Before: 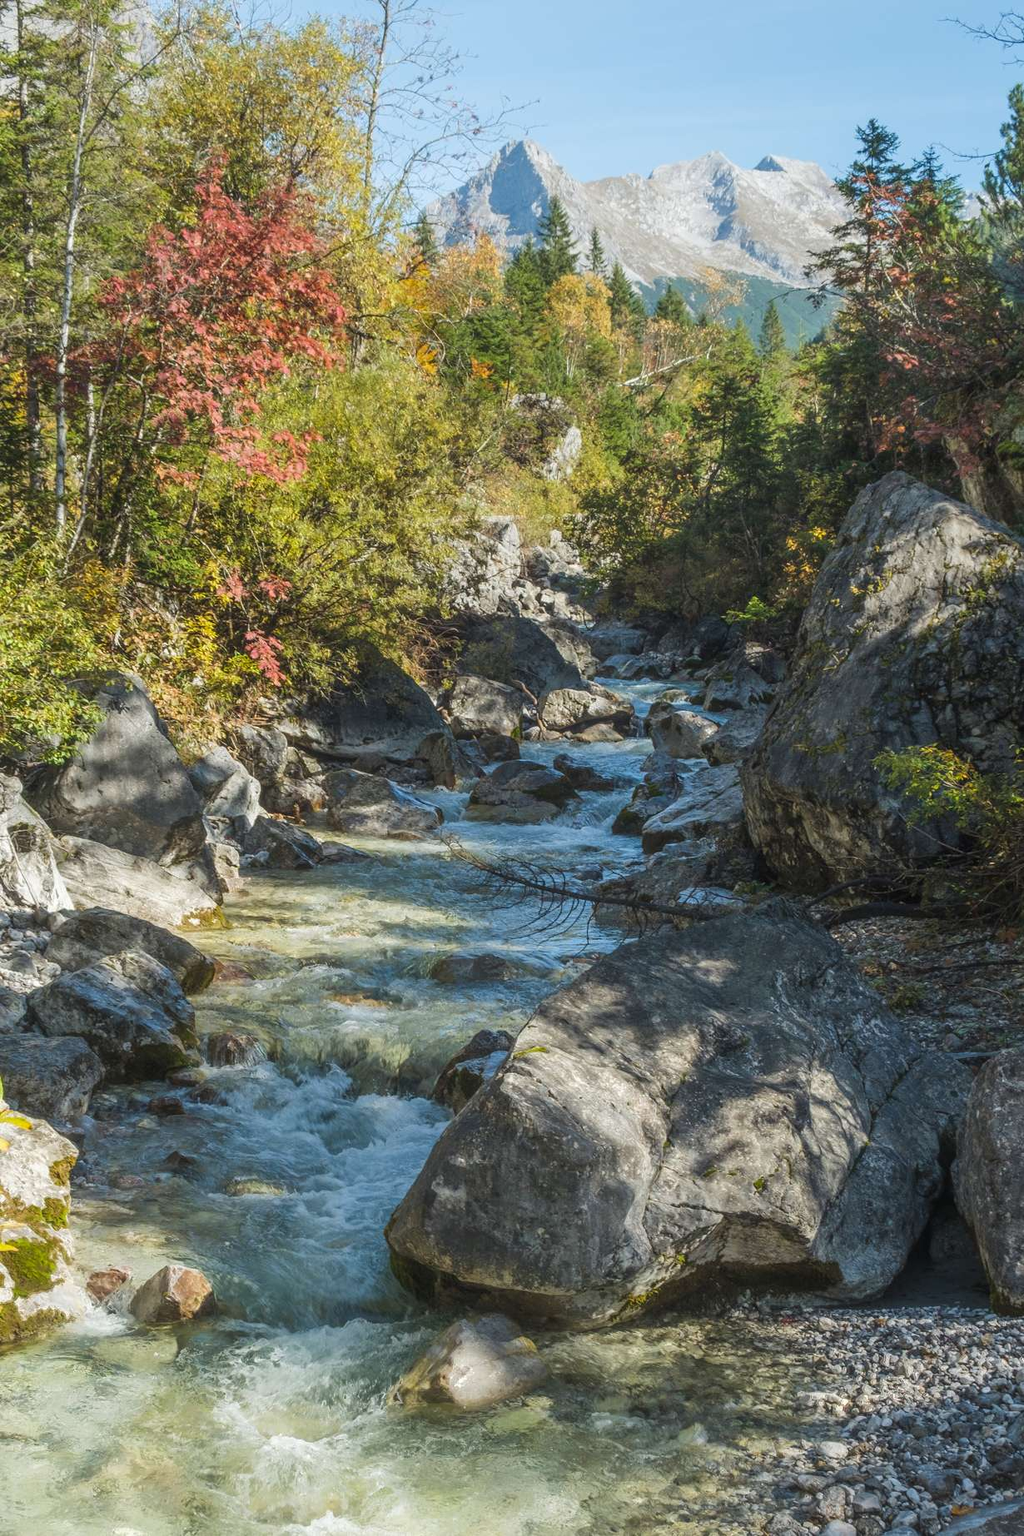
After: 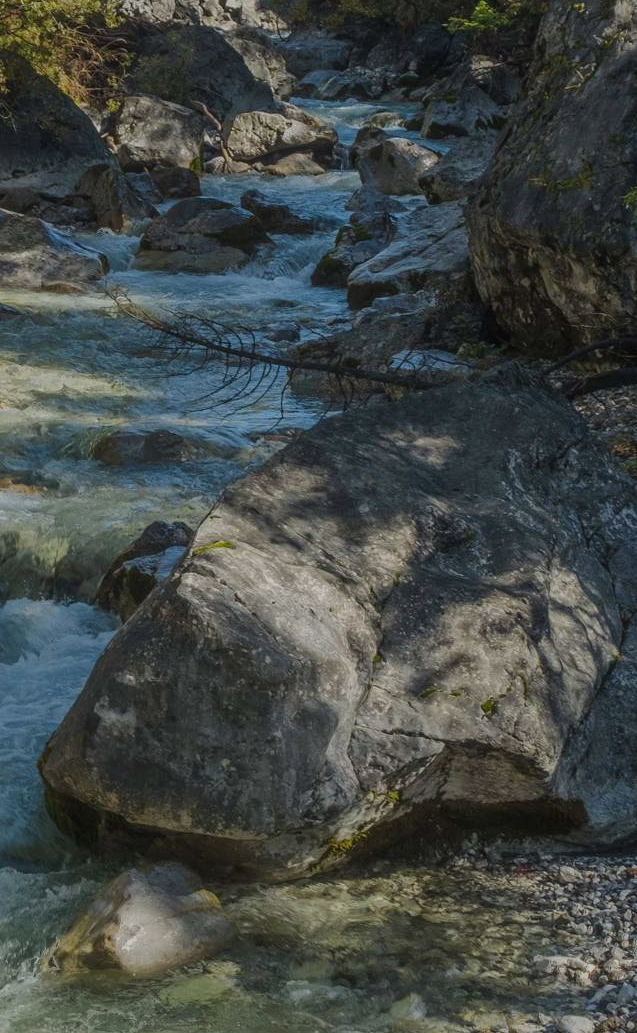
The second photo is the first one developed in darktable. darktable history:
crop: left 34.479%, top 38.822%, right 13.718%, bottom 5.172%
exposure: black level correction 0, exposure -0.766 EV, compensate highlight preservation false
rotate and perspective: automatic cropping original format, crop left 0, crop top 0
